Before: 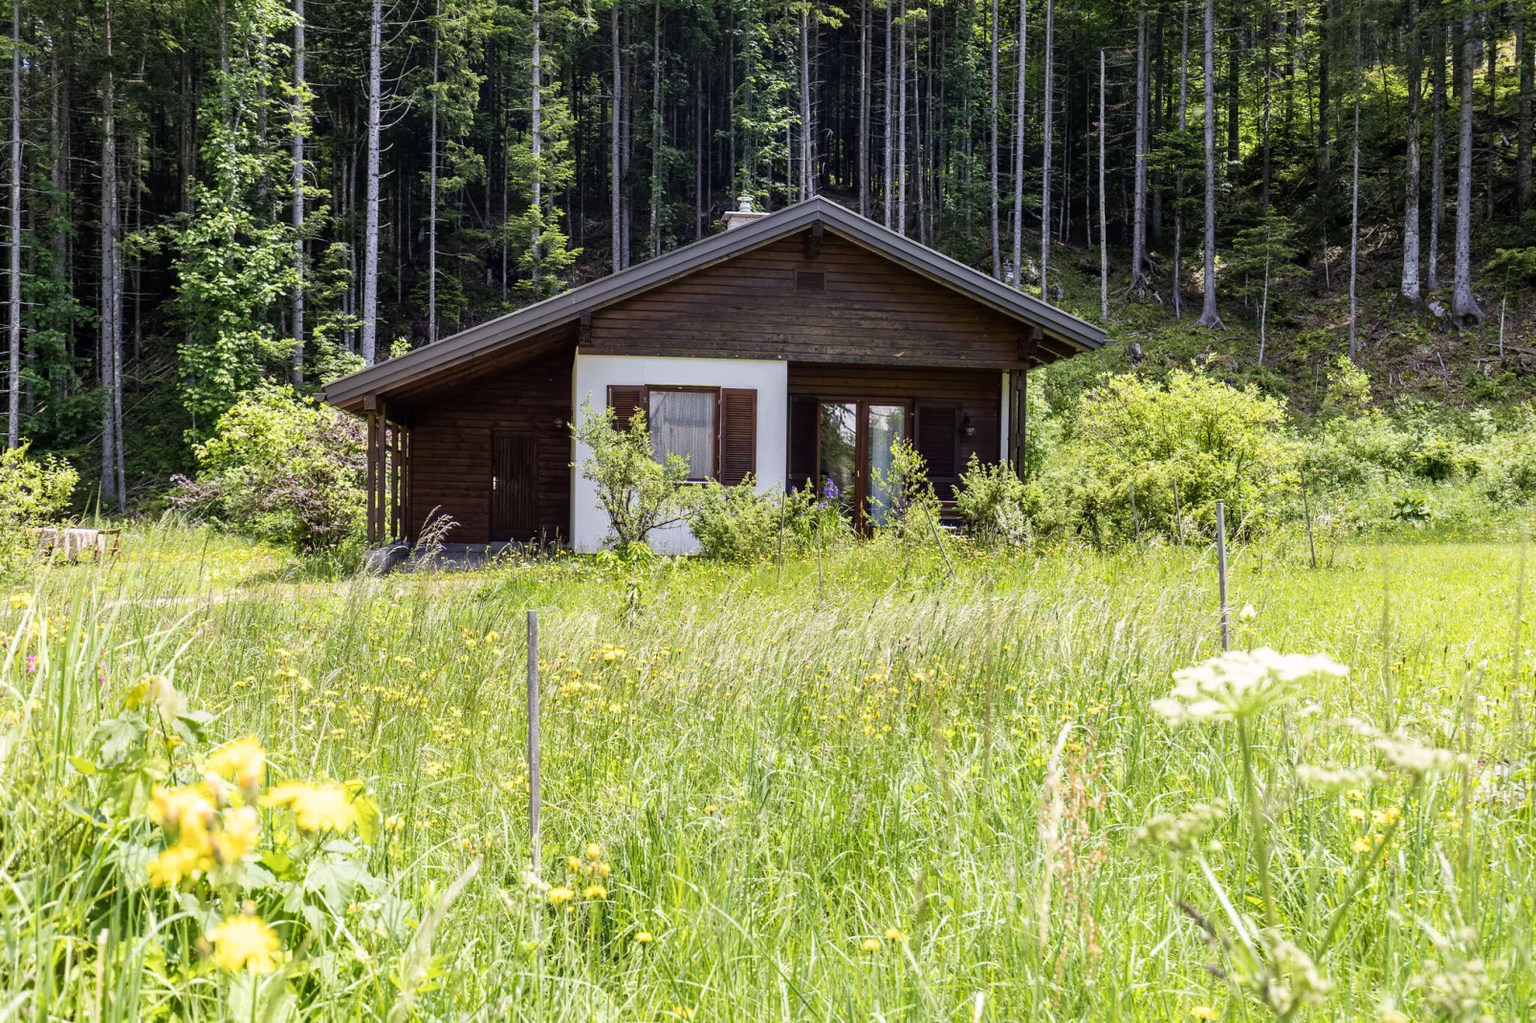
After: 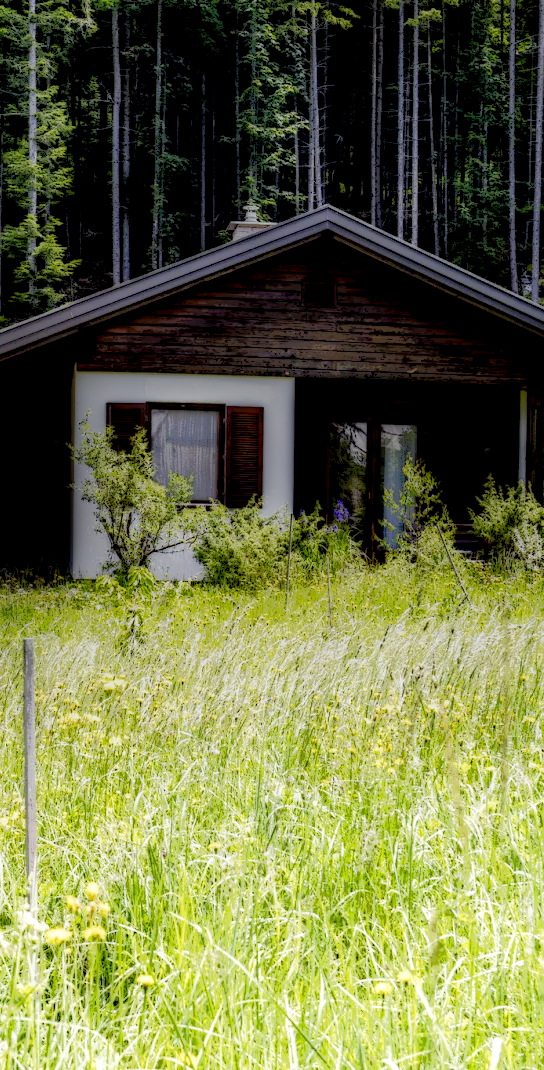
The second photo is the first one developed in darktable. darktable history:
crop: left 32.891%, right 33.21%
base curve: curves: ch0 [(0, 0) (0.028, 0.03) (0.121, 0.232) (0.46, 0.748) (0.859, 0.968) (1, 1)], preserve colors none
tone curve: curves: ch0 [(0, 0) (0.003, 0.019) (0.011, 0.019) (0.025, 0.023) (0.044, 0.032) (0.069, 0.046) (0.1, 0.073) (0.136, 0.129) (0.177, 0.207) (0.224, 0.295) (0.277, 0.394) (0.335, 0.48) (0.399, 0.524) (0.468, 0.575) (0.543, 0.628) (0.623, 0.684) (0.709, 0.739) (0.801, 0.808) (0.898, 0.9) (1, 1)], color space Lab, independent channels, preserve colors none
local contrast: highlights 3%, shadows 208%, detail 164%, midtone range 0.002
